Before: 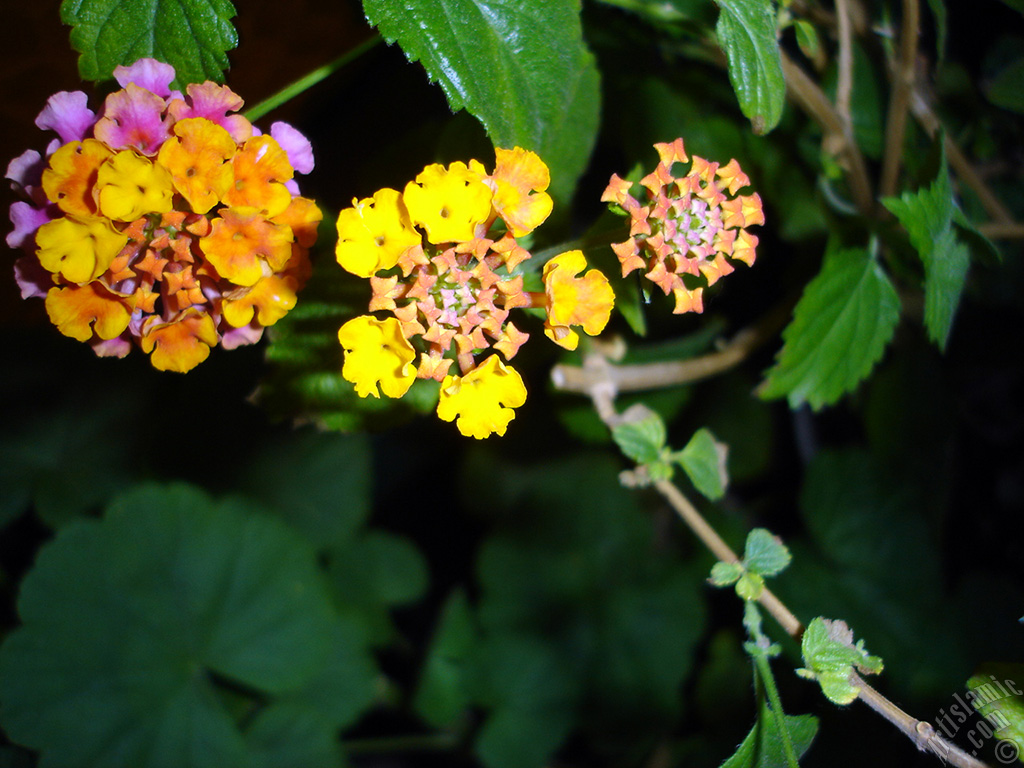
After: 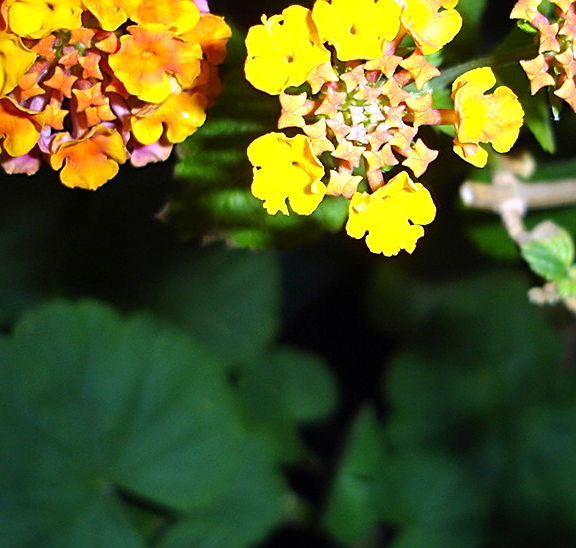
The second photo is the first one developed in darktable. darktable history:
crop: left 8.966%, top 23.852%, right 34.699%, bottom 4.703%
sharpen: on, module defaults
exposure: exposure 0.6 EV, compensate highlight preservation false
